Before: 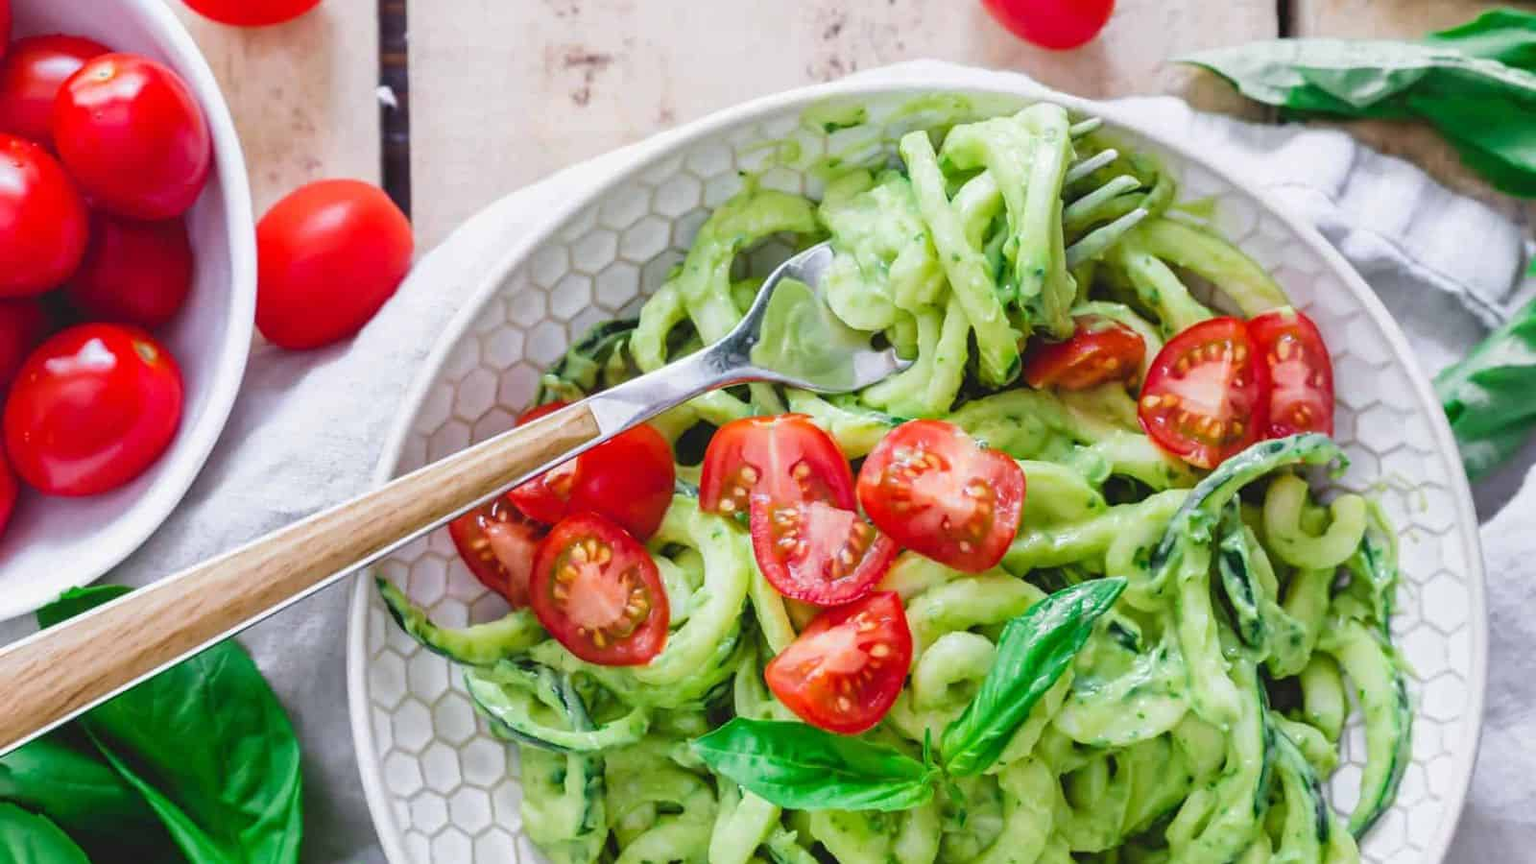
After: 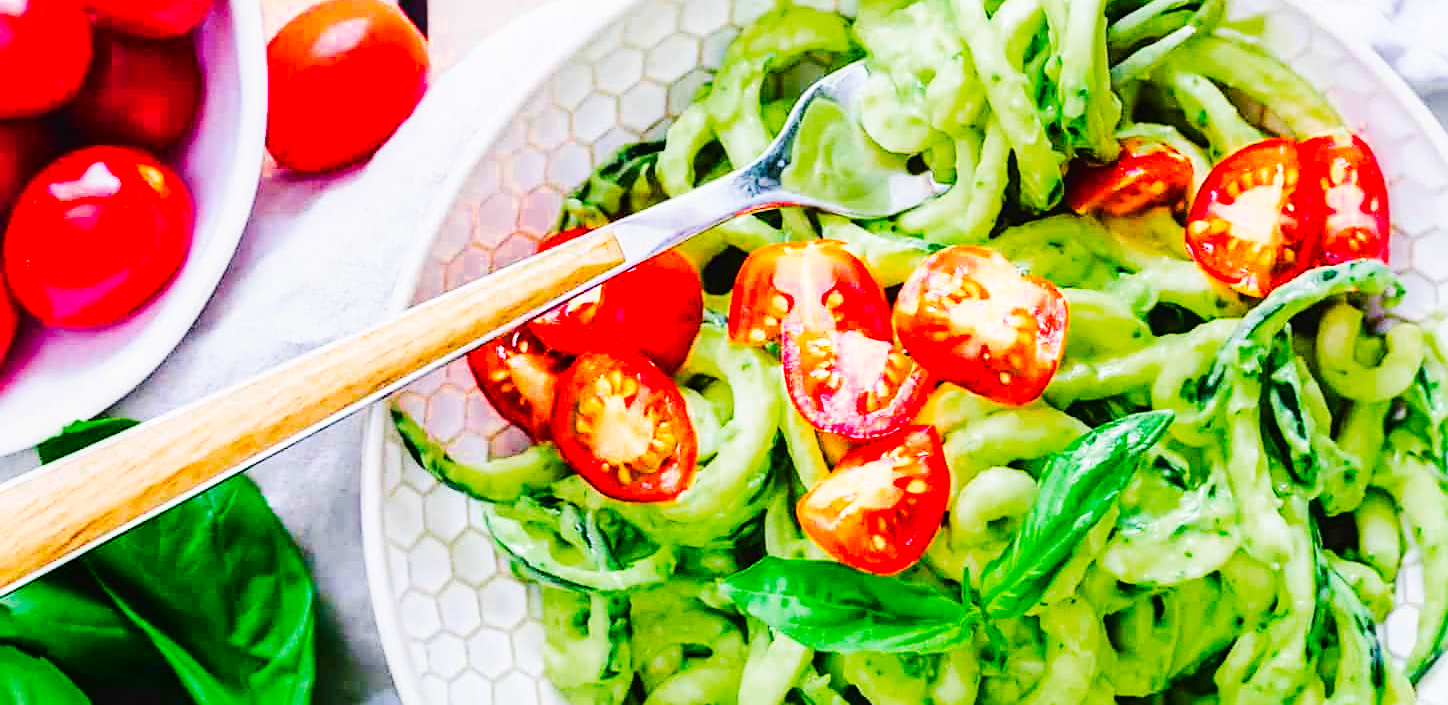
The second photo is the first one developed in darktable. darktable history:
crop: top 21.322%, right 9.332%, bottom 0.337%
tone curve: curves: ch0 [(0, 0.023) (0.103, 0.087) (0.295, 0.297) (0.445, 0.531) (0.553, 0.665) (0.735, 0.843) (0.994, 1)]; ch1 [(0, 0) (0.427, 0.346) (0.456, 0.426) (0.484, 0.494) (0.509, 0.505) (0.535, 0.56) (0.581, 0.632) (0.646, 0.715) (1, 1)]; ch2 [(0, 0) (0.369, 0.388) (0.449, 0.431) (0.501, 0.495) (0.533, 0.518) (0.572, 0.612) (0.677, 0.752) (1, 1)], color space Lab, linked channels, preserve colors none
sharpen: on, module defaults
color balance rgb: perceptual saturation grading › global saturation 35.101%, perceptual saturation grading › highlights -25.732%, perceptual saturation grading › shadows 24.888%, global vibrance 20%
base curve: curves: ch0 [(0, 0) (0.036, 0.025) (0.121, 0.166) (0.206, 0.329) (0.605, 0.79) (1, 1)], preserve colors none
color zones: curves: ch0 [(0, 0.465) (0.092, 0.596) (0.289, 0.464) (0.429, 0.453) (0.571, 0.464) (0.714, 0.455) (0.857, 0.462) (1, 0.465)]
local contrast: highlights 61%, shadows 113%, detail 107%, midtone range 0.524
